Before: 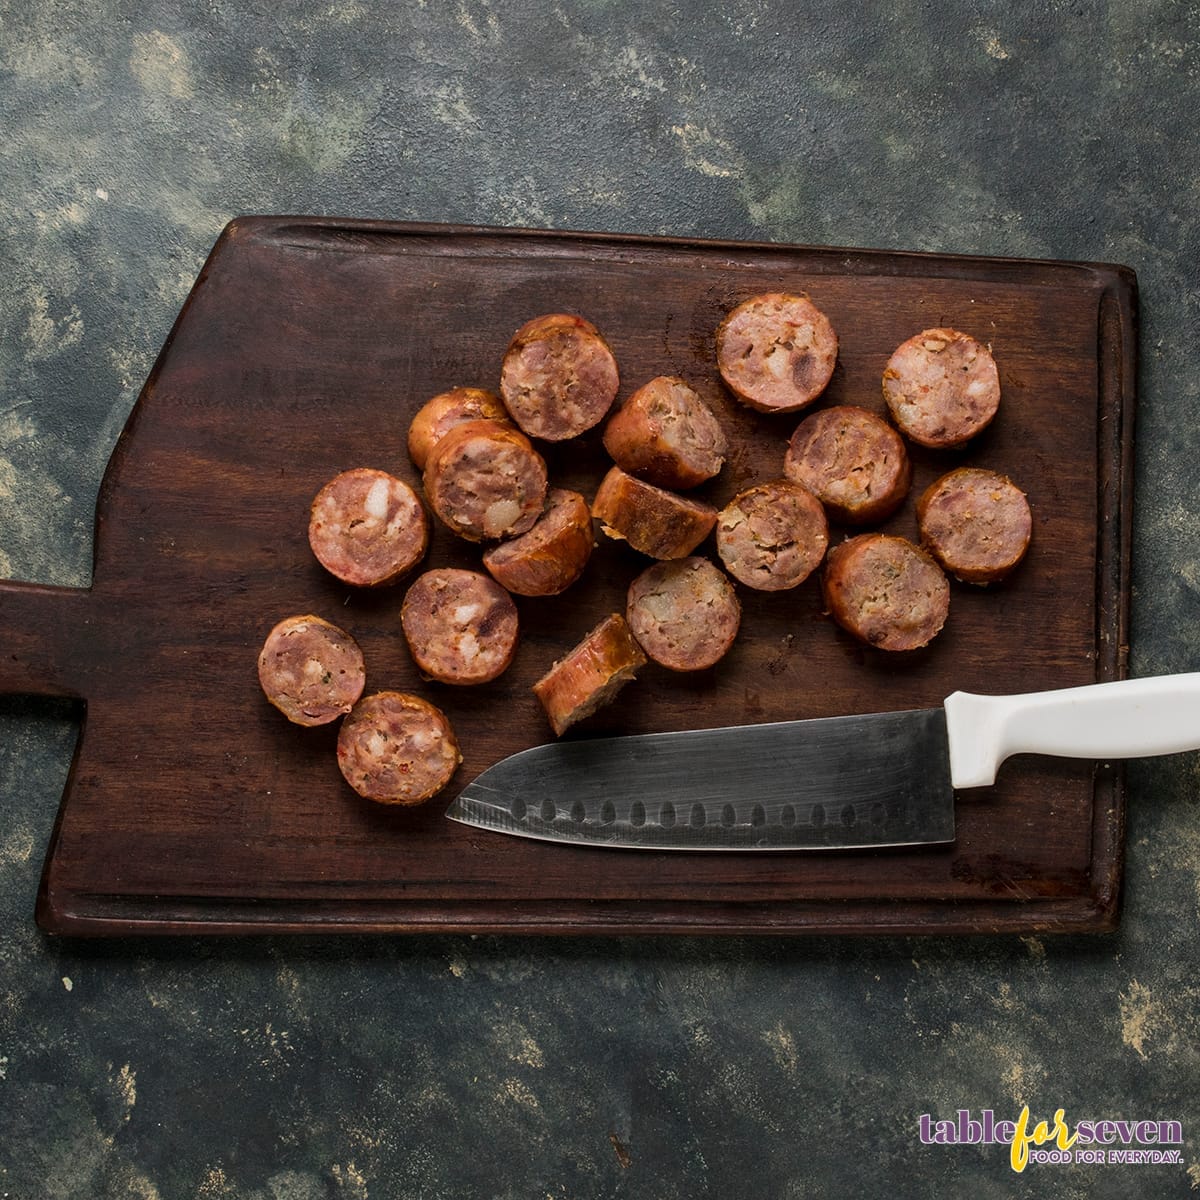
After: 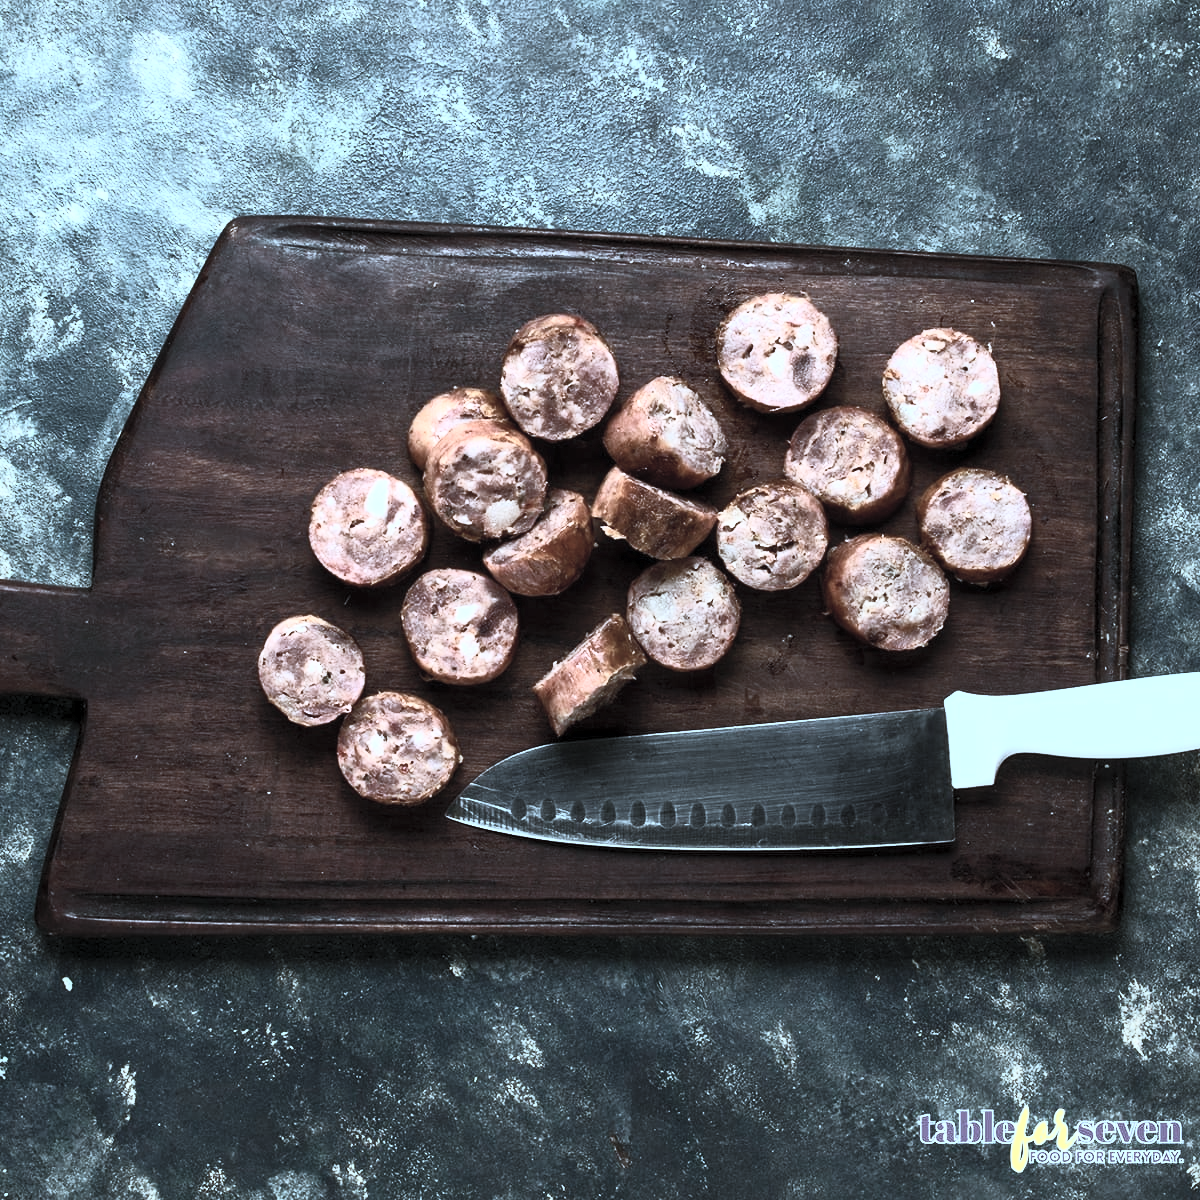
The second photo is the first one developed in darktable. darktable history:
contrast brightness saturation: contrast 0.566, brightness 0.57, saturation -0.348
local contrast: mode bilateral grid, contrast 20, coarseness 50, detail 119%, midtone range 0.2
tone equalizer: -8 EV -0.397 EV, -7 EV -0.368 EV, -6 EV -0.302 EV, -5 EV -0.221 EV, -3 EV 0.215 EV, -2 EV 0.36 EV, -1 EV 0.381 EV, +0 EV 0.447 EV, edges refinement/feathering 500, mask exposure compensation -1.57 EV, preserve details no
color correction: highlights a* -9.55, highlights b* -21.62
